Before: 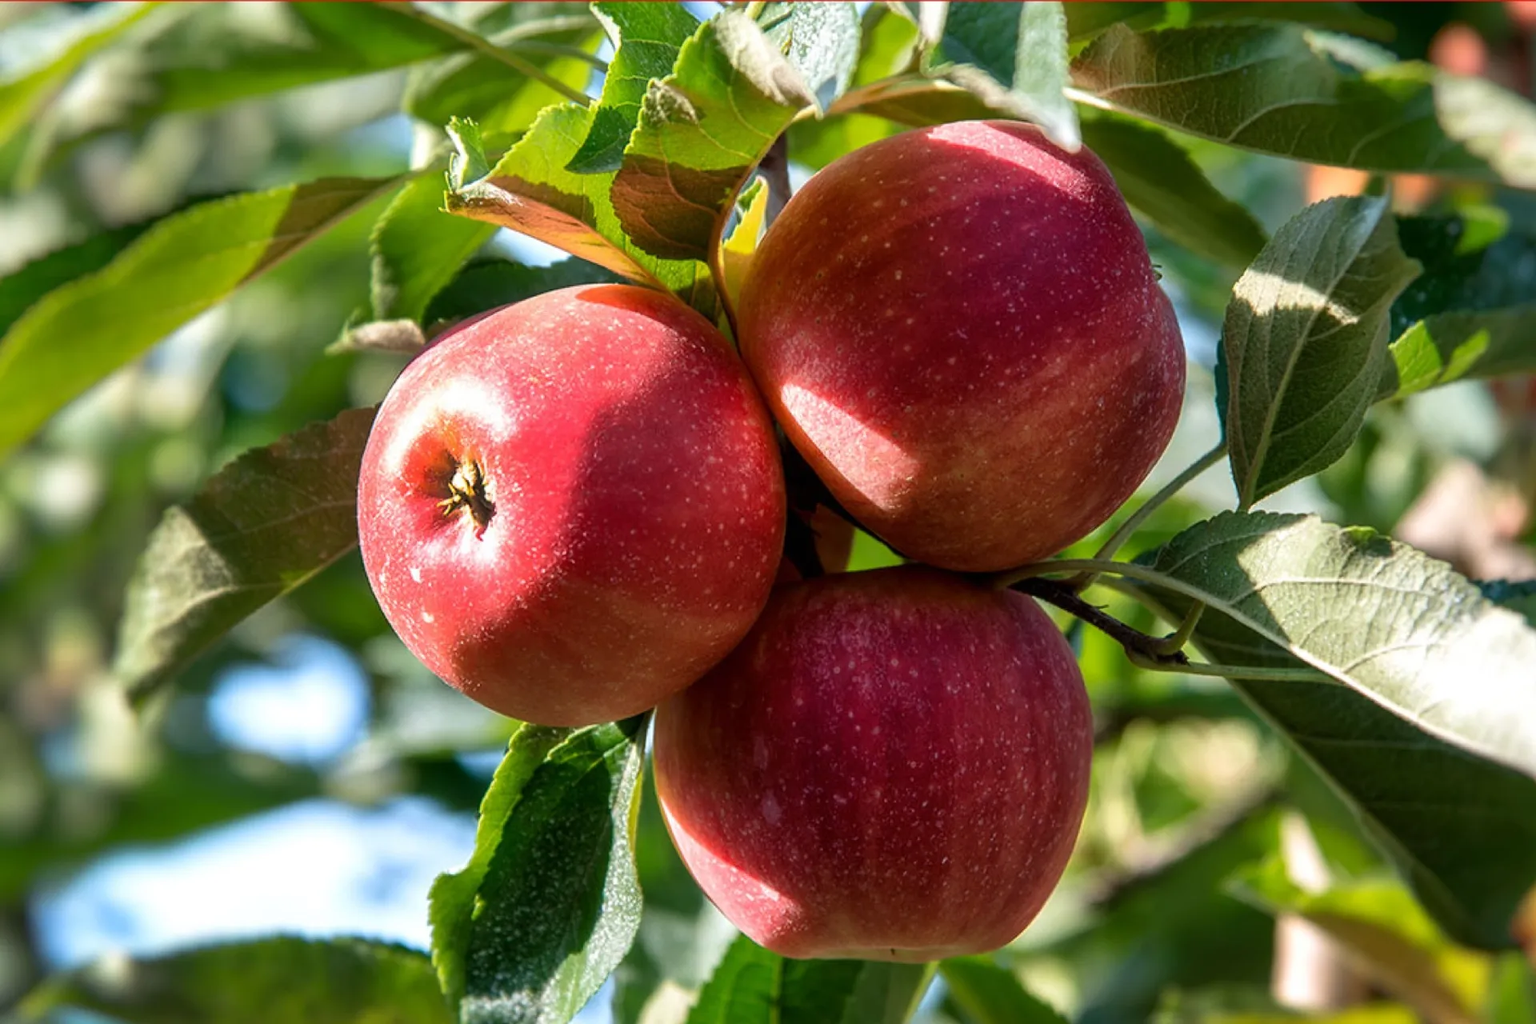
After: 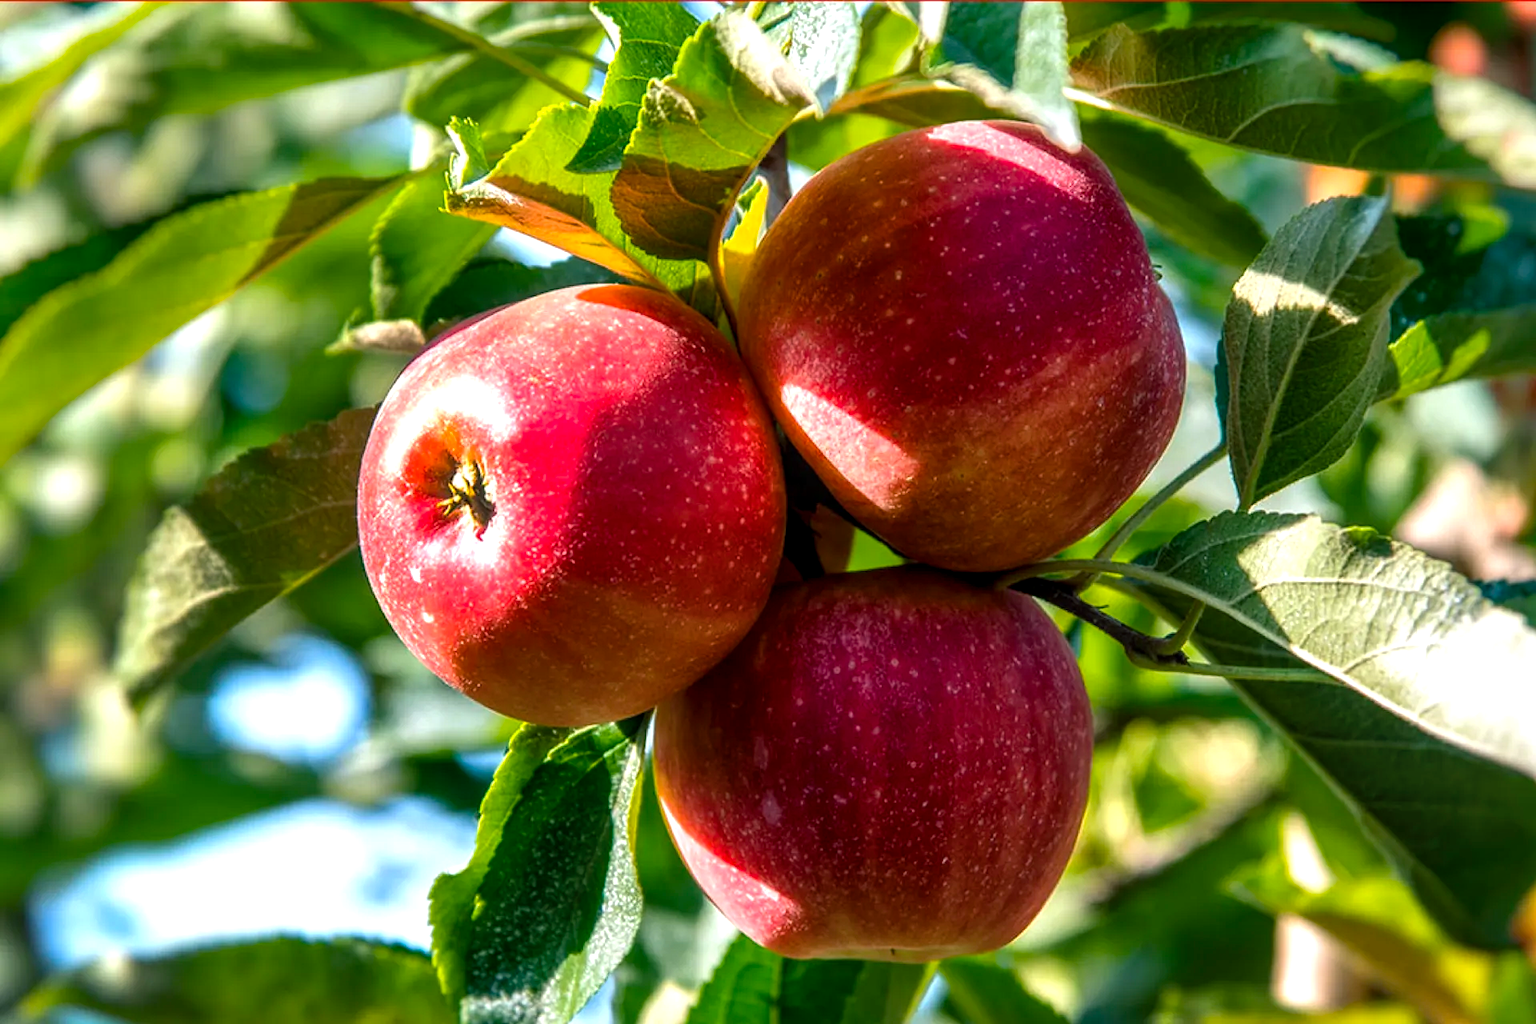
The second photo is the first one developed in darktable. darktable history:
local contrast: on, module defaults
color balance rgb: shadows lift › chroma 2.885%, shadows lift › hue 191.44°, perceptual saturation grading › global saturation 30.165%, perceptual brilliance grading › highlights 8.724%, perceptual brilliance grading › mid-tones 2.972%, perceptual brilliance grading › shadows 2.49%
